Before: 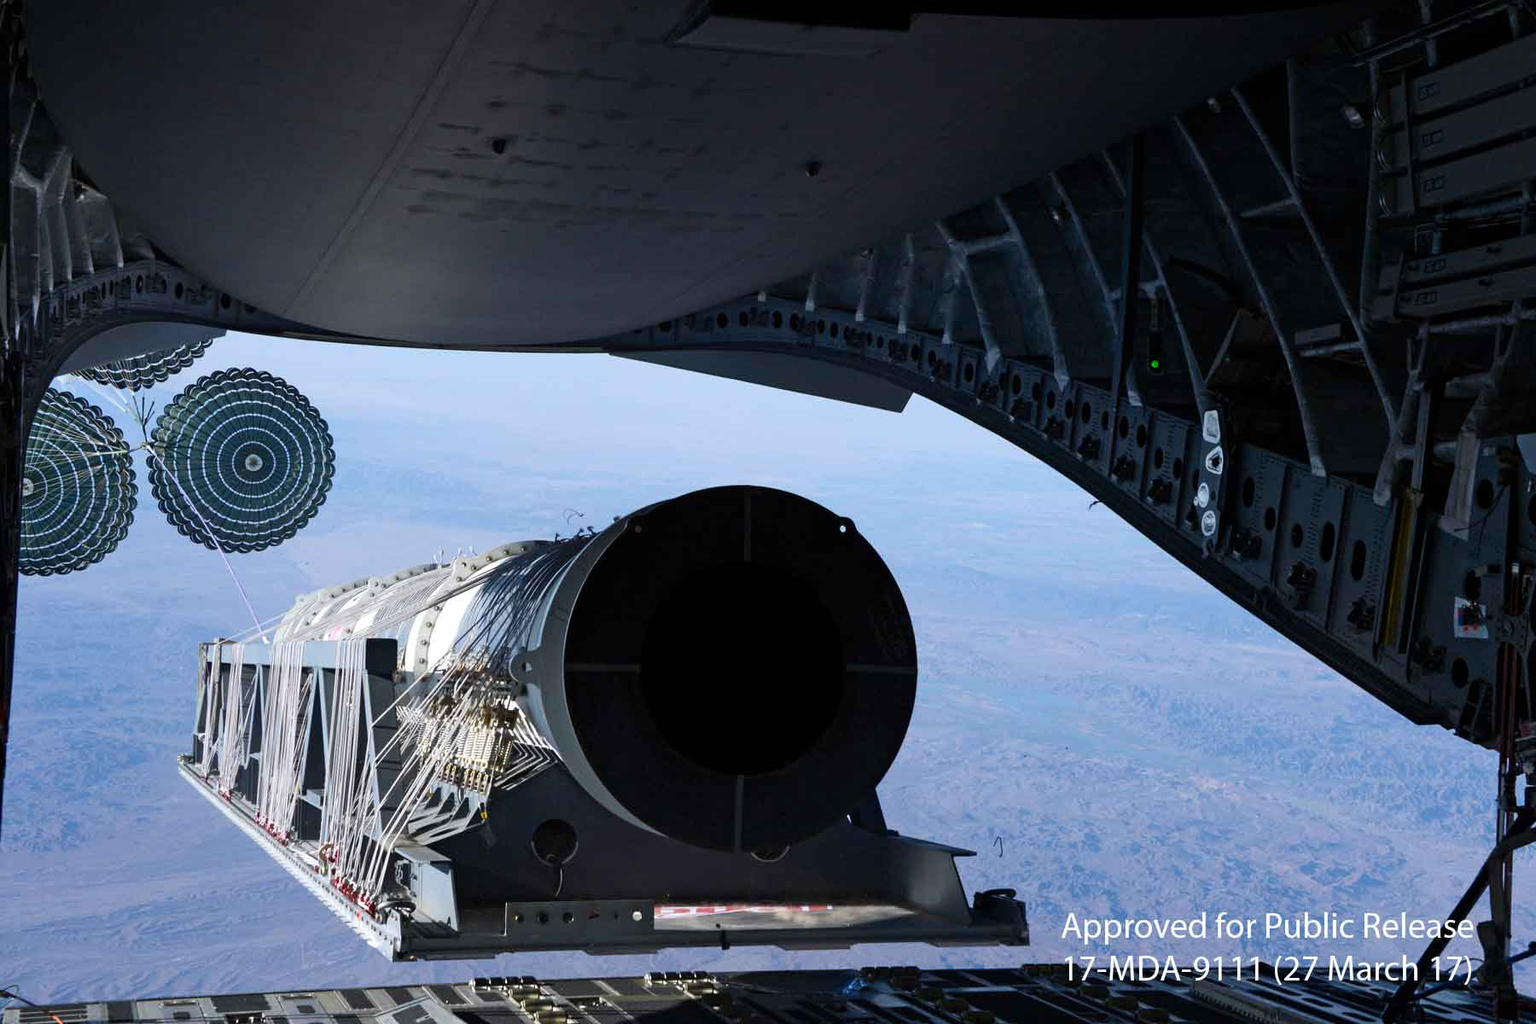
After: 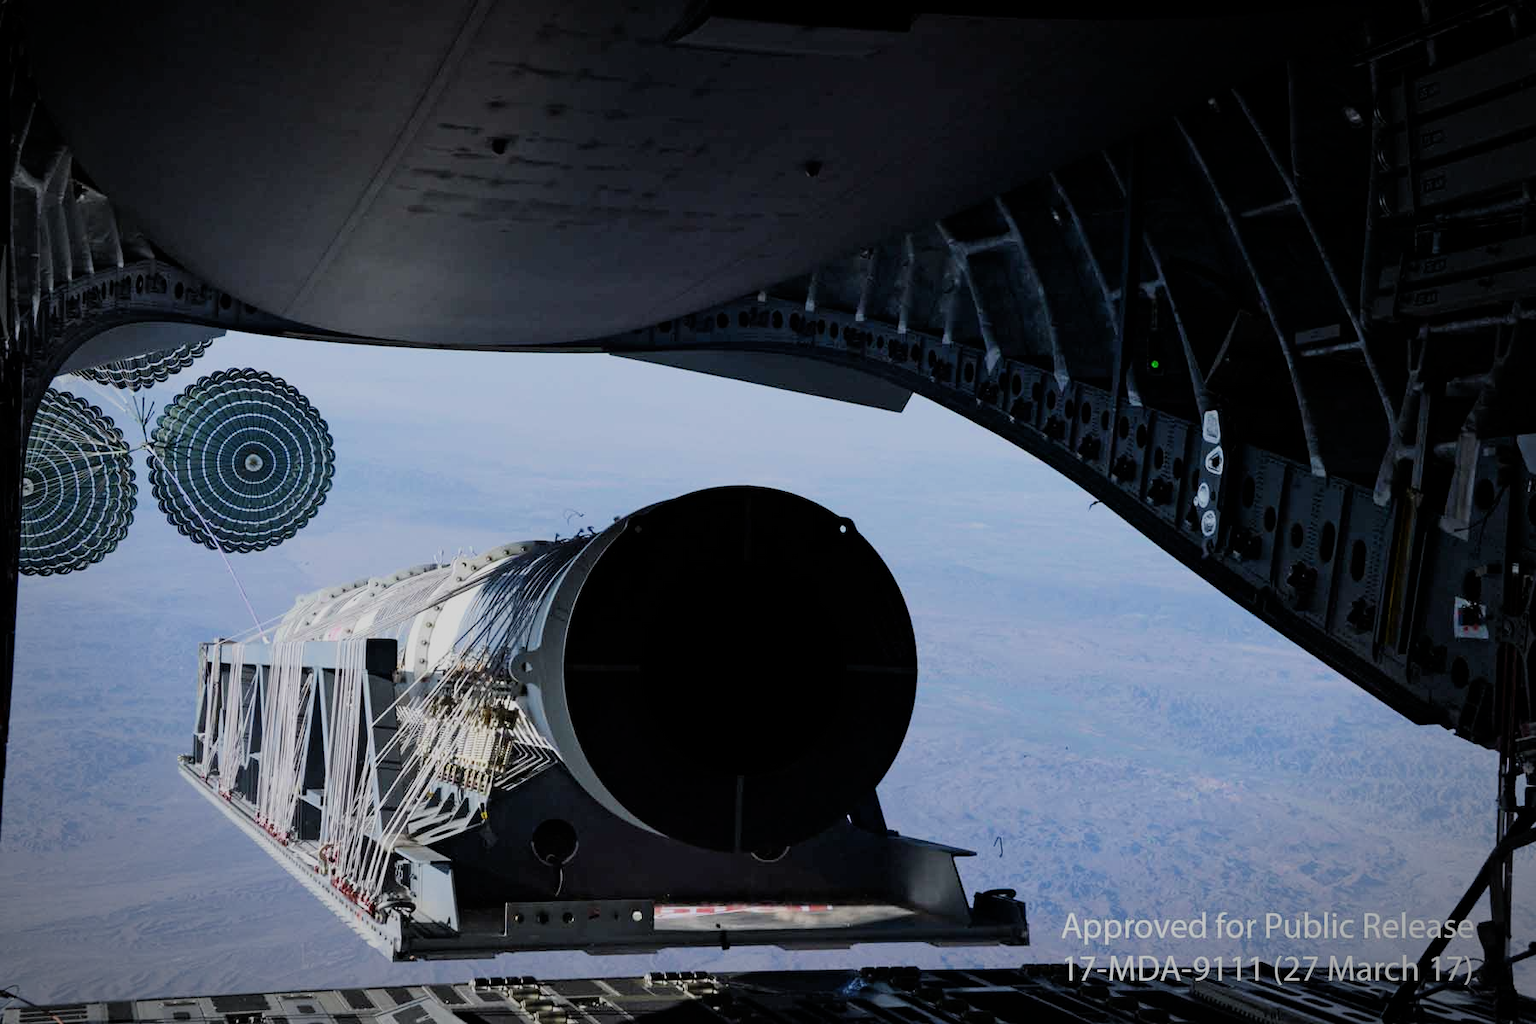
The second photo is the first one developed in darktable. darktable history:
vignetting: automatic ratio true
filmic rgb: black relative exposure -7.65 EV, white relative exposure 4.56 EV, hardness 3.61
